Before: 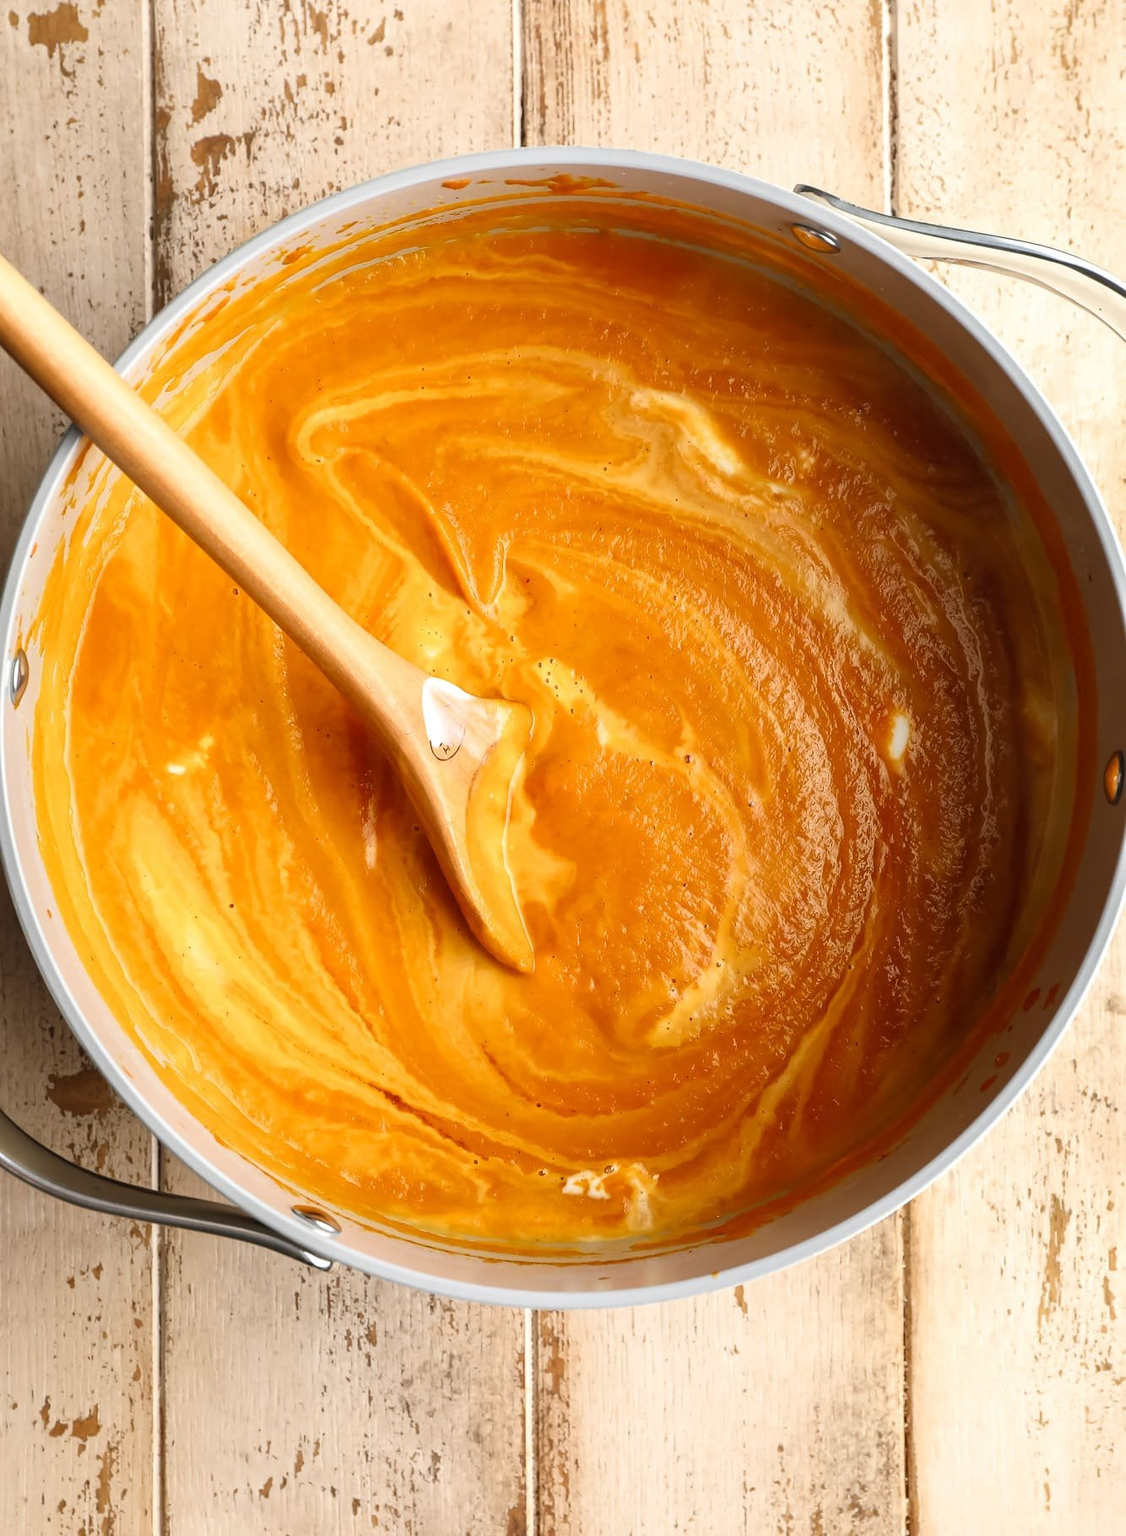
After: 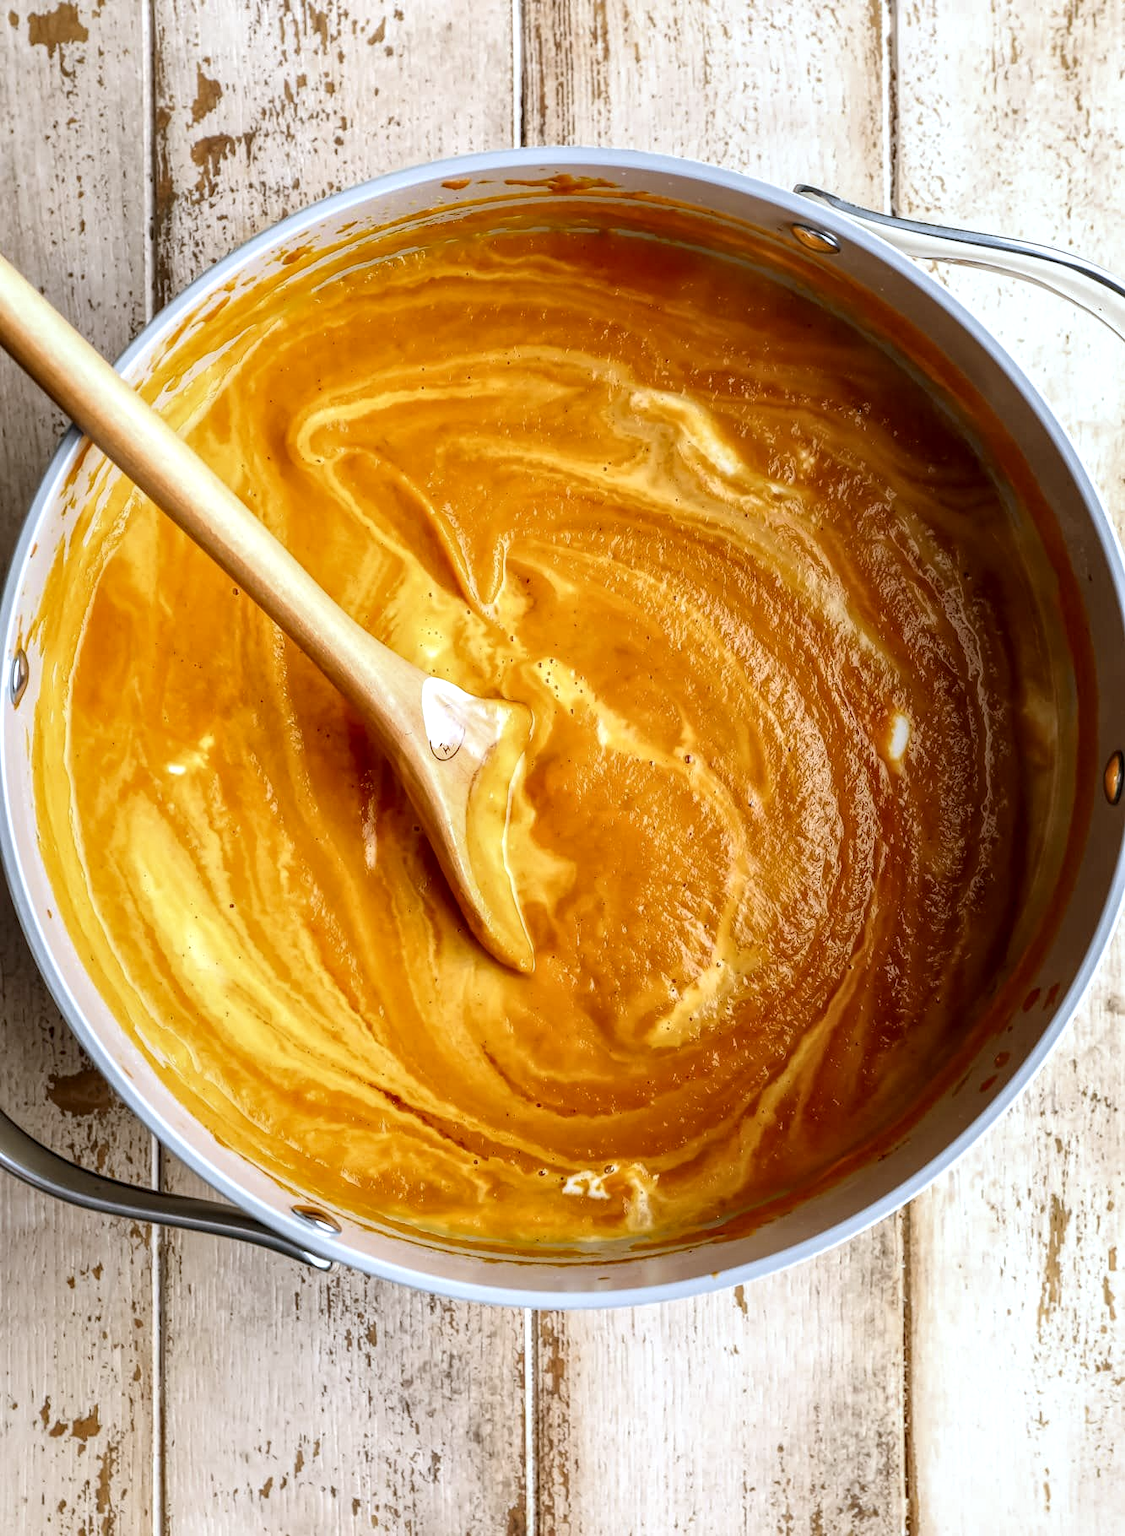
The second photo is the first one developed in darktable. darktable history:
local contrast: highlights 100%, shadows 100%, detail 200%, midtone range 0.2
white balance: red 0.931, blue 1.11
